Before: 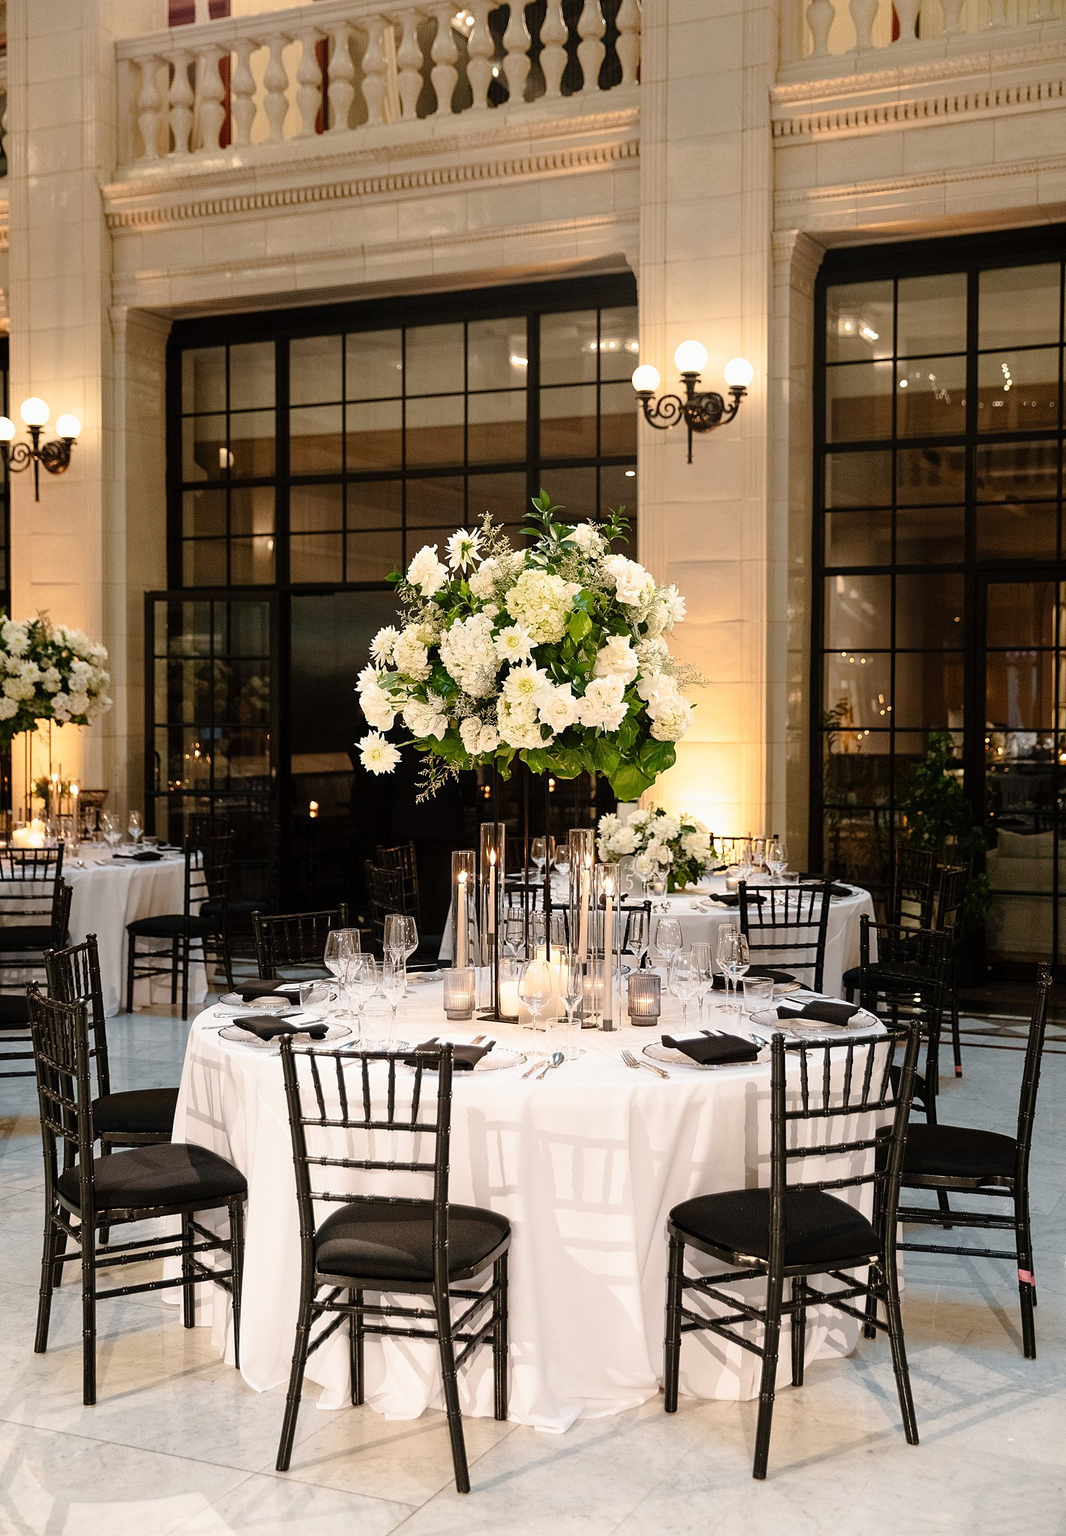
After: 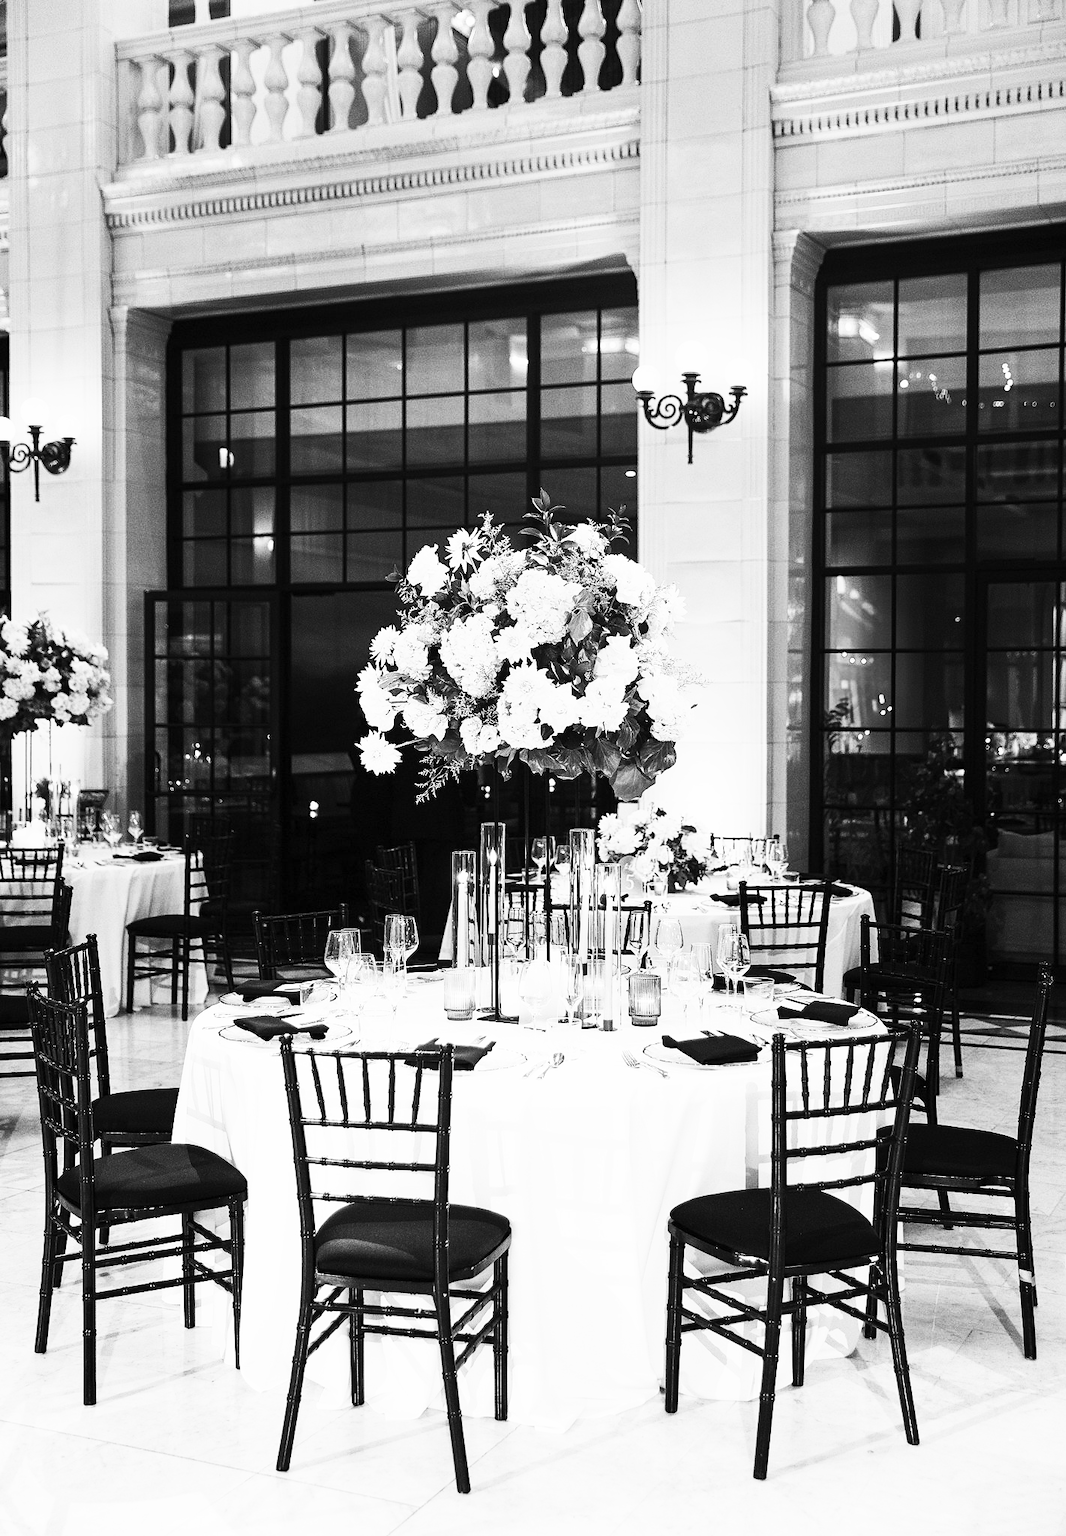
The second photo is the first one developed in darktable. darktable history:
monochrome: on, module defaults
contrast brightness saturation: contrast 0.62, brightness 0.34, saturation 0.14
